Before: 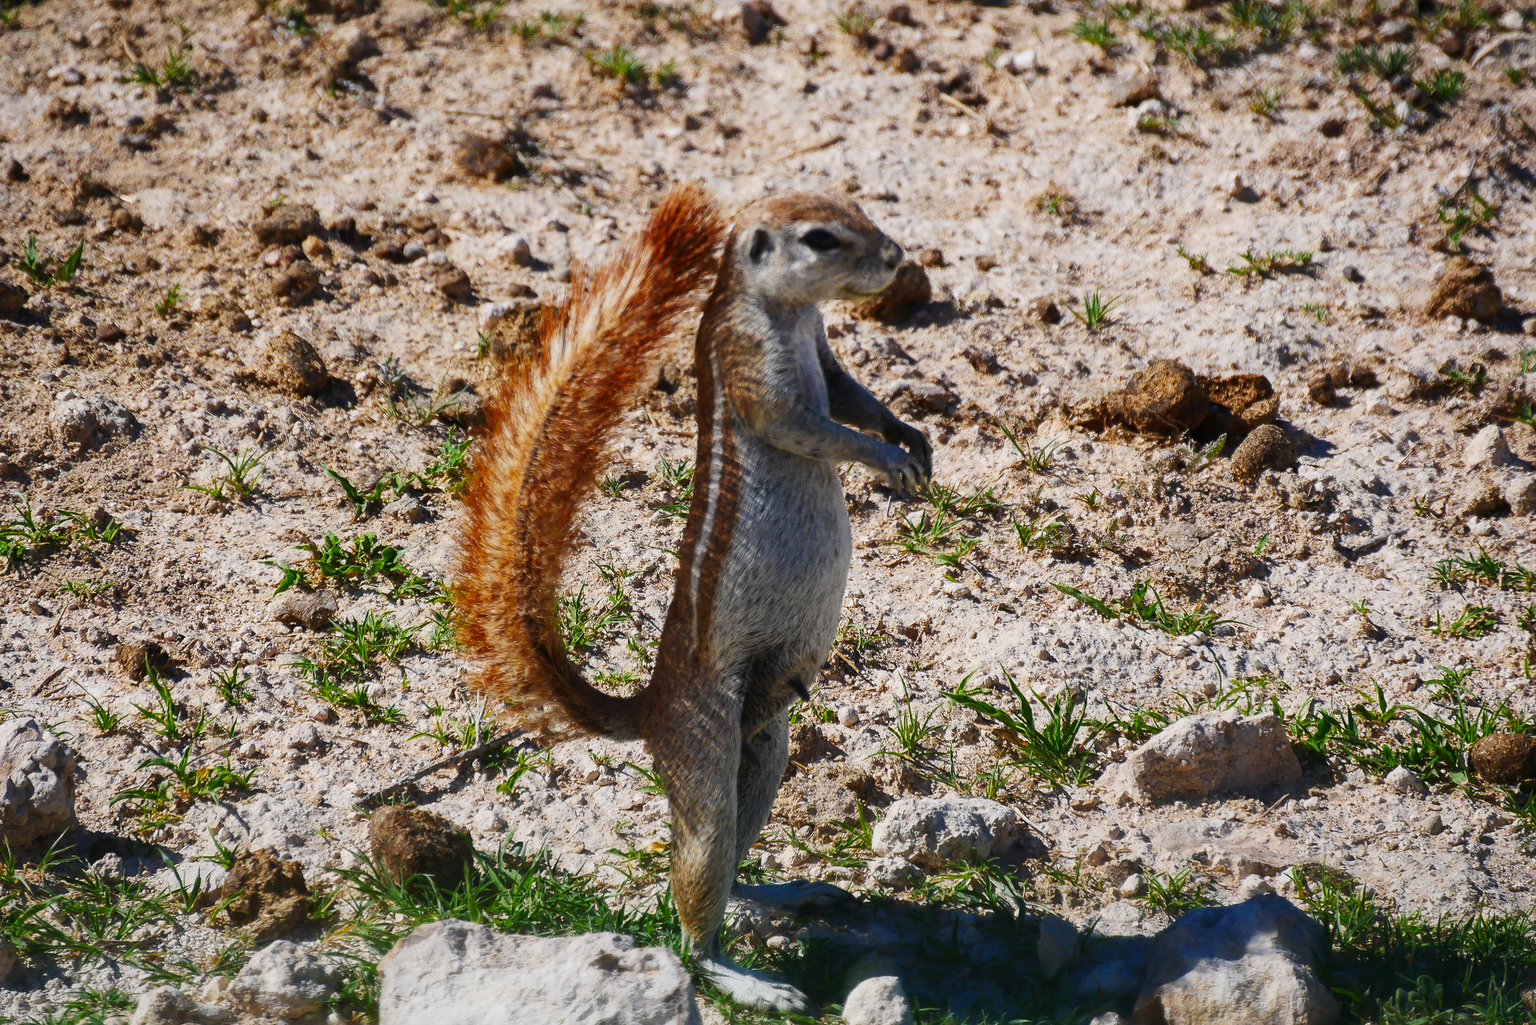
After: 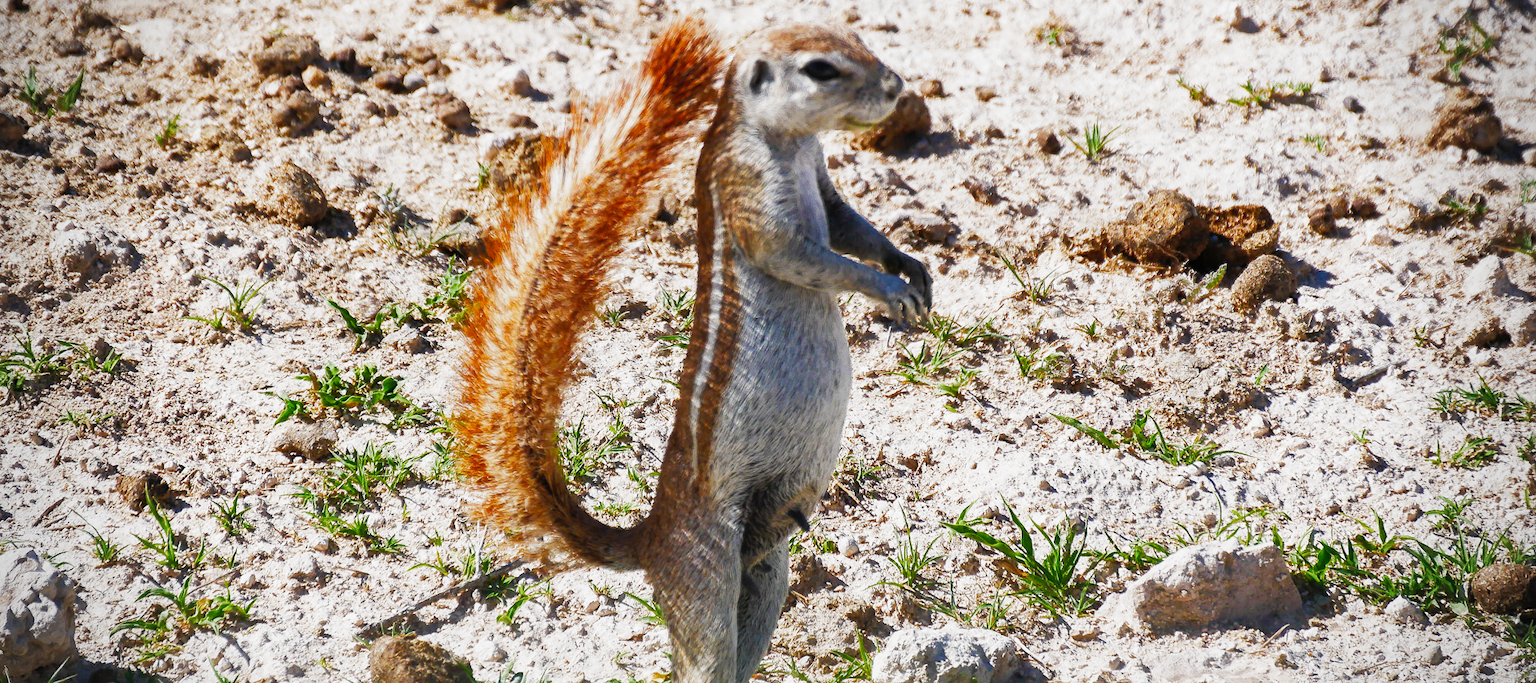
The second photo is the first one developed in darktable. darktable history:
vignetting: width/height ratio 1.093
crop: top 16.564%, bottom 16.713%
exposure: black level correction 0, exposure 1.106 EV, compensate exposure bias true, compensate highlight preservation false
filmic rgb: black relative exposure -8.02 EV, white relative exposure 3.87 EV, hardness 4.32, preserve chrominance no, color science v3 (2019), use custom middle-gray values true
shadows and highlights: shadows 42.87, highlights 7.02
